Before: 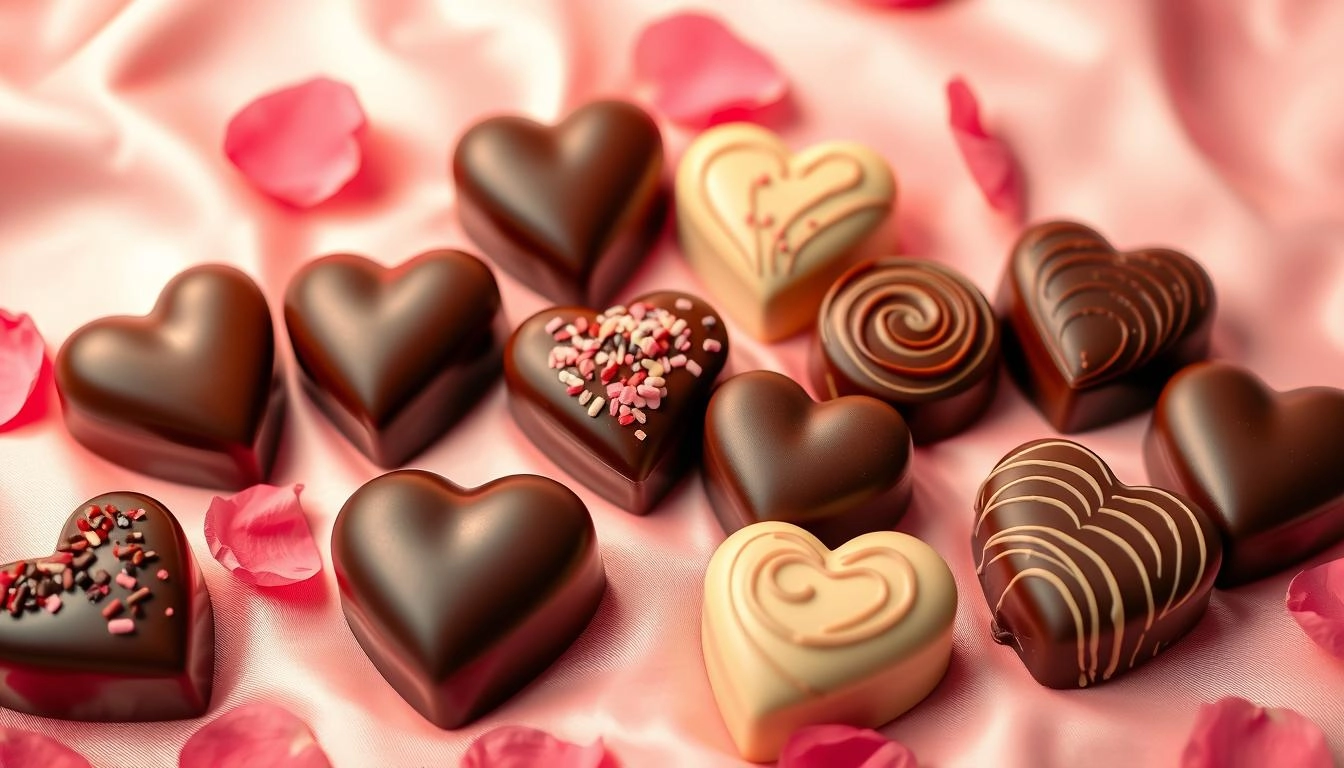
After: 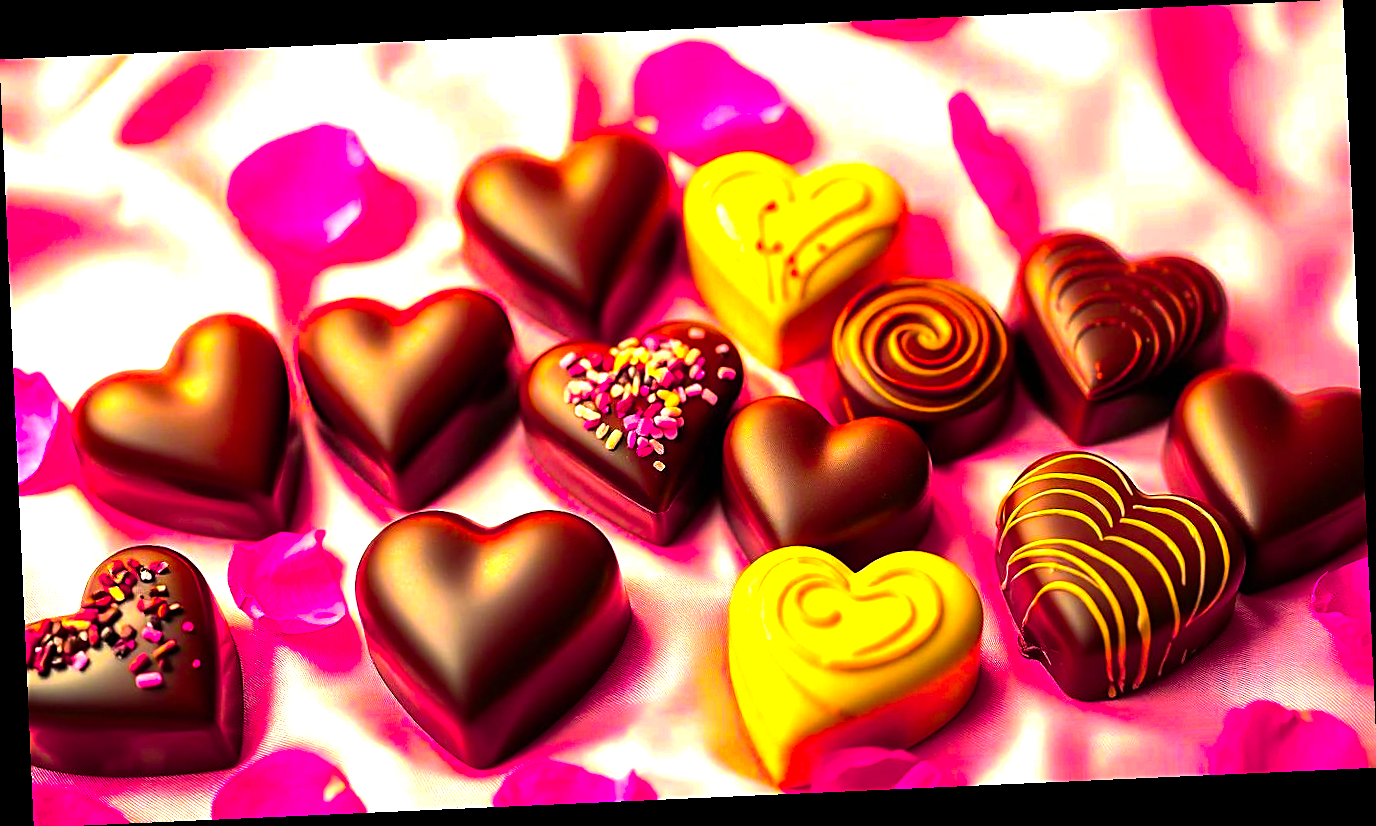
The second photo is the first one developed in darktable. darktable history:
crop: bottom 0.071%
color balance rgb: linear chroma grading › highlights 100%, linear chroma grading › global chroma 23.41%, perceptual saturation grading › global saturation 35.38%, hue shift -10.68°, perceptual brilliance grading › highlights 47.25%, perceptual brilliance grading › mid-tones 22.2%, perceptual brilliance grading › shadows -5.93%
rotate and perspective: rotation -2.56°, automatic cropping off
sharpen: radius 1.967
